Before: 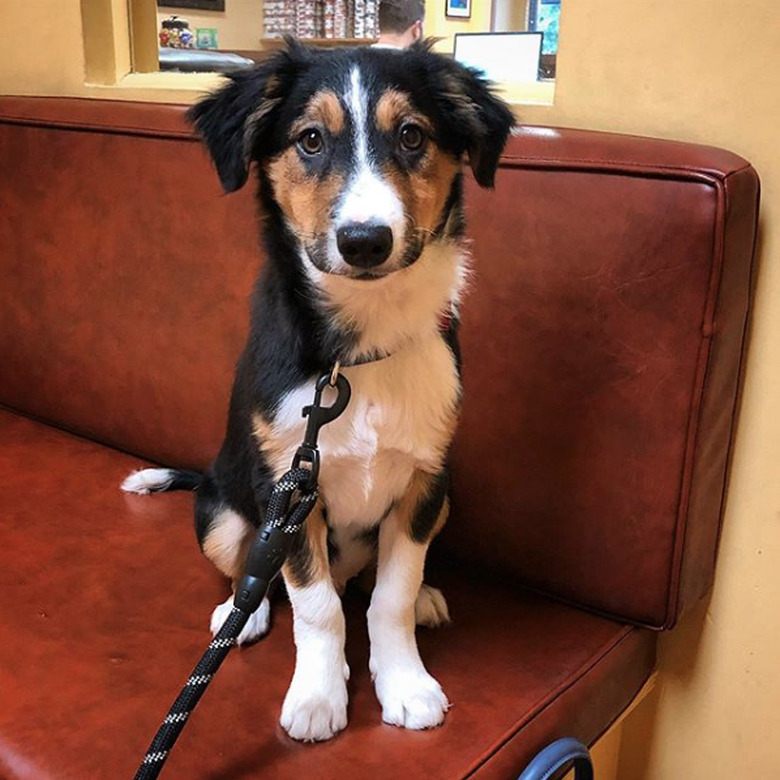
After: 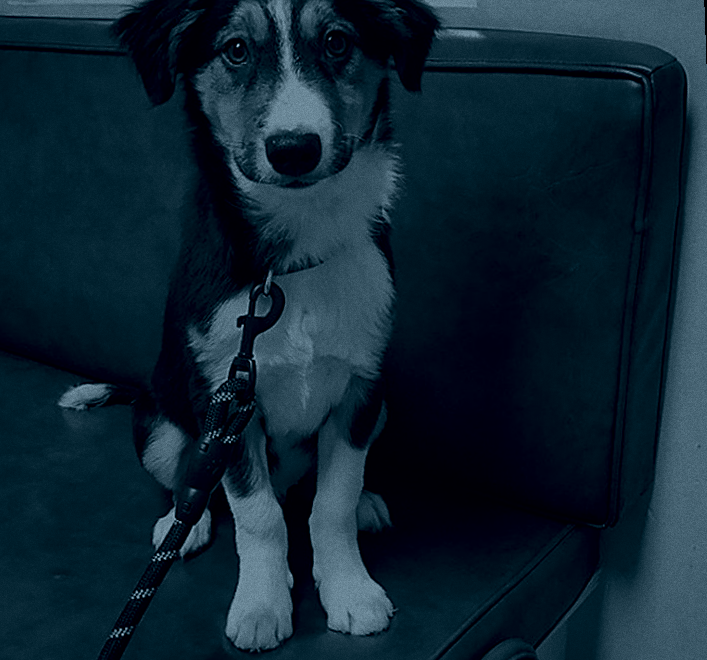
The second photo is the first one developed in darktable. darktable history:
sharpen: on, module defaults
rotate and perspective: rotation -2°, crop left 0.022, crop right 0.978, crop top 0.049, crop bottom 0.951
crop and rotate: left 8.262%, top 9.226%
contrast brightness saturation: brightness -0.09
grain: coarseness 0.09 ISO
colorize: hue 194.4°, saturation 29%, source mix 61.75%, lightness 3.98%, version 1
color balance rgb: perceptual saturation grading › global saturation 20%, global vibrance 20%
